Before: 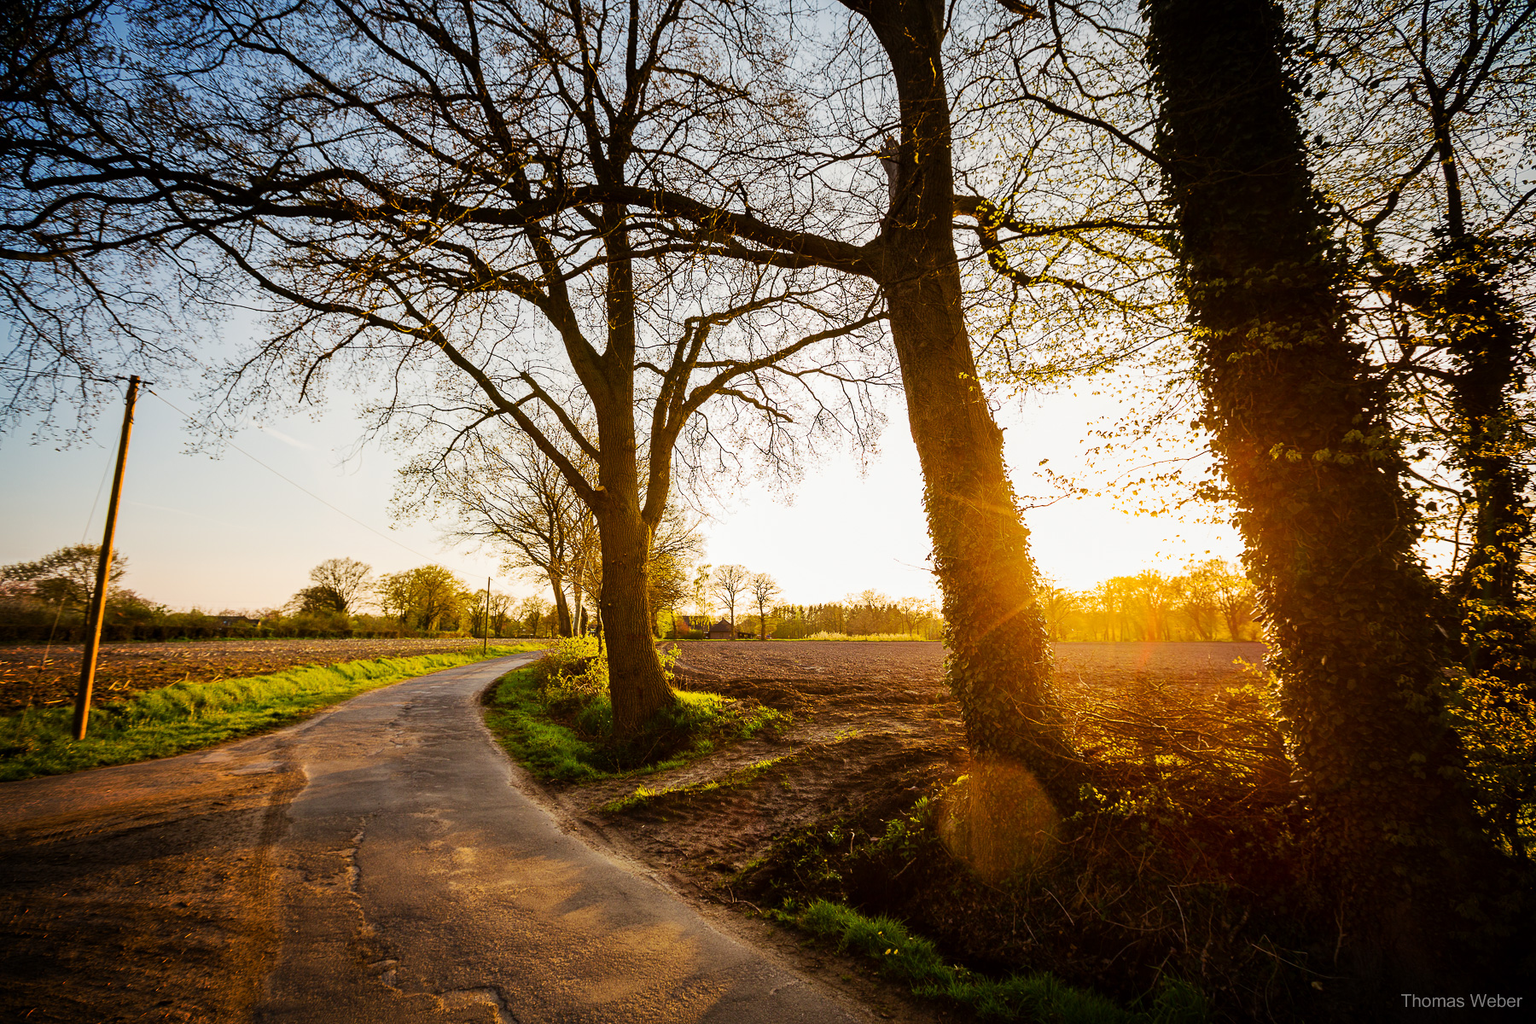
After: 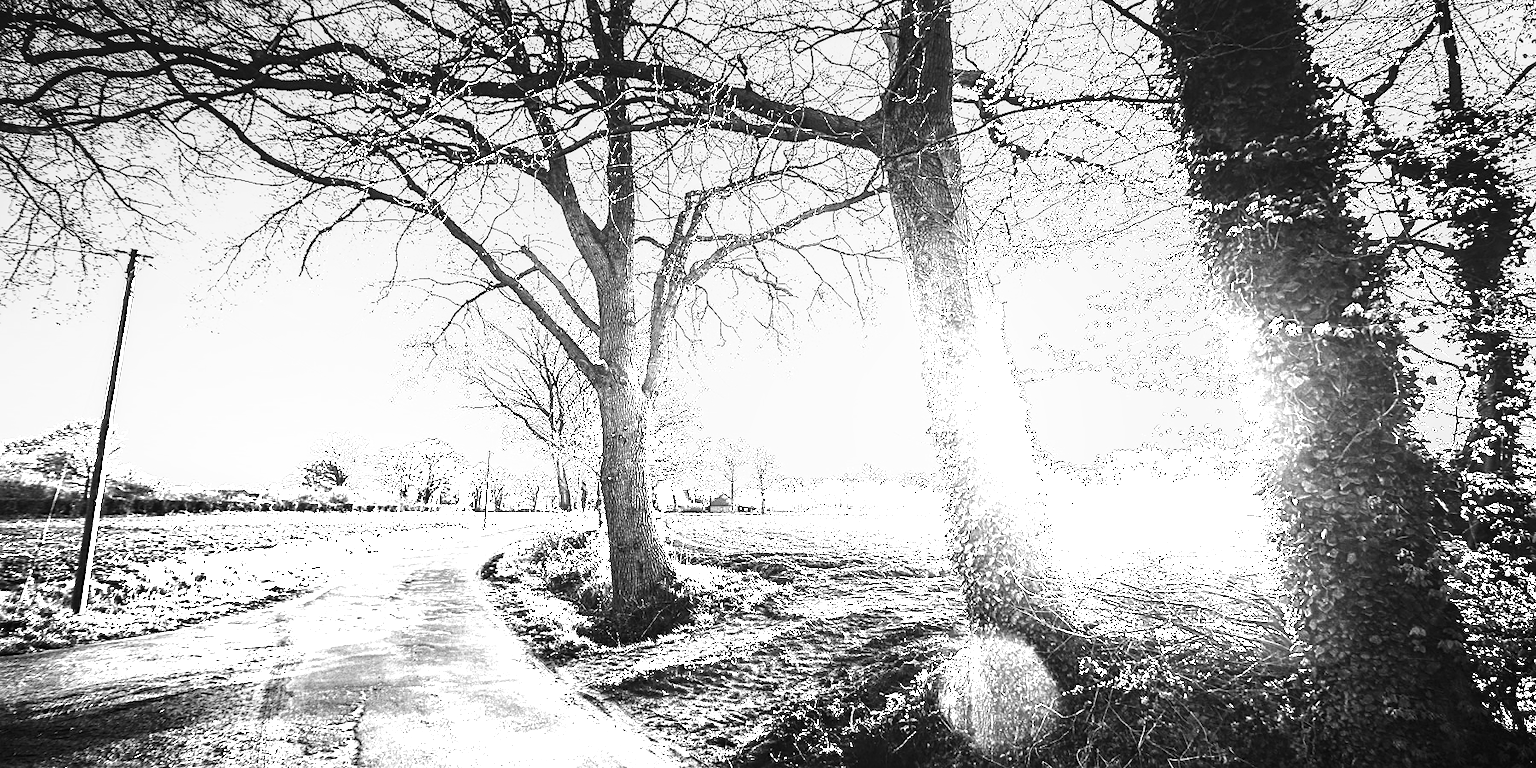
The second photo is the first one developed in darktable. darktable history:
sharpen: on, module defaults
crop and rotate: top 12.373%, bottom 12.466%
color zones: curves: ch0 [(0, 0.554) (0.146, 0.662) (0.293, 0.86) (0.503, 0.774) (0.637, 0.106) (0.74, 0.072) (0.866, 0.488) (0.998, 0.569)]; ch1 [(0, 0) (0.143, 0) (0.286, 0) (0.429, 0) (0.571, 0) (0.714, 0) (0.857, 0)]
local contrast: detail 110%
base curve: curves: ch0 [(0, 0) (0.026, 0.03) (0.109, 0.232) (0.351, 0.748) (0.669, 0.968) (1, 1)], preserve colors none
exposure: exposure 1.092 EV, compensate exposure bias true, compensate highlight preservation false
shadows and highlights: radius 336.37, shadows 28.67, soften with gaussian
